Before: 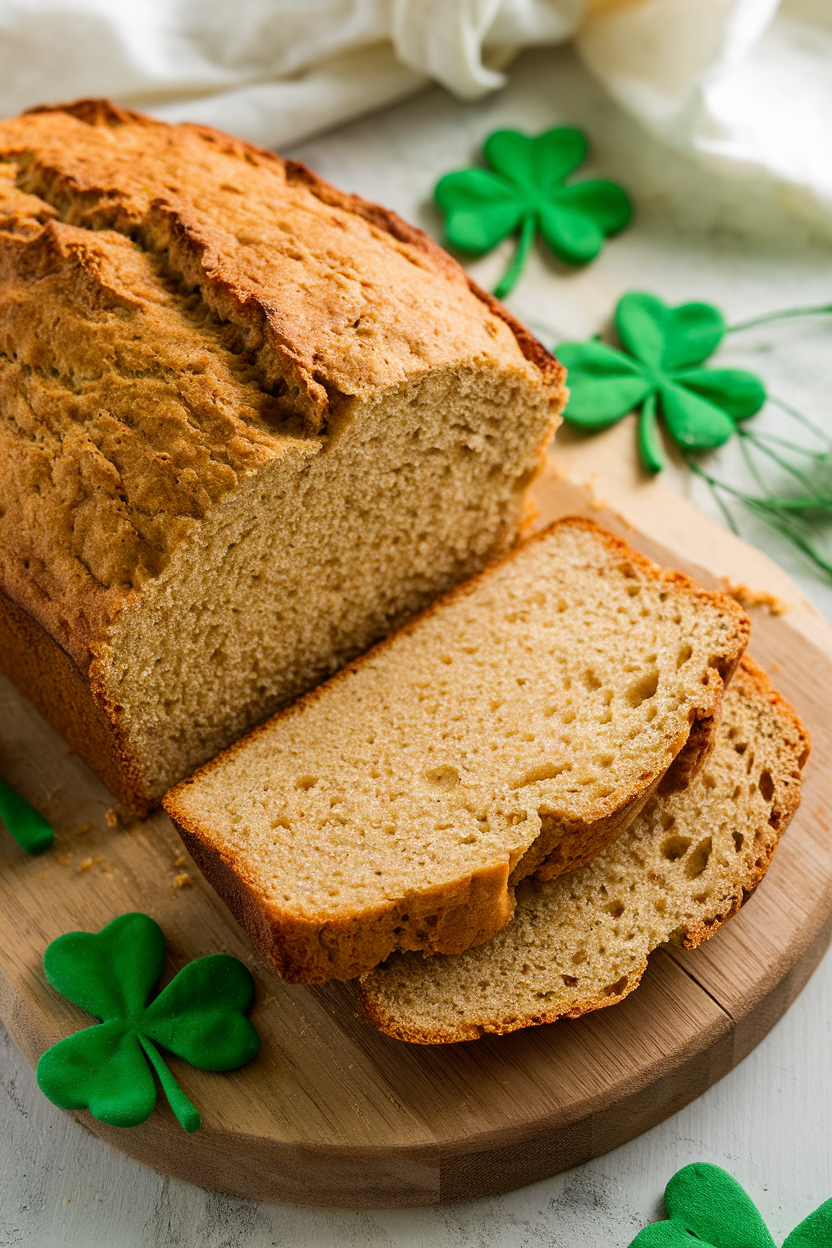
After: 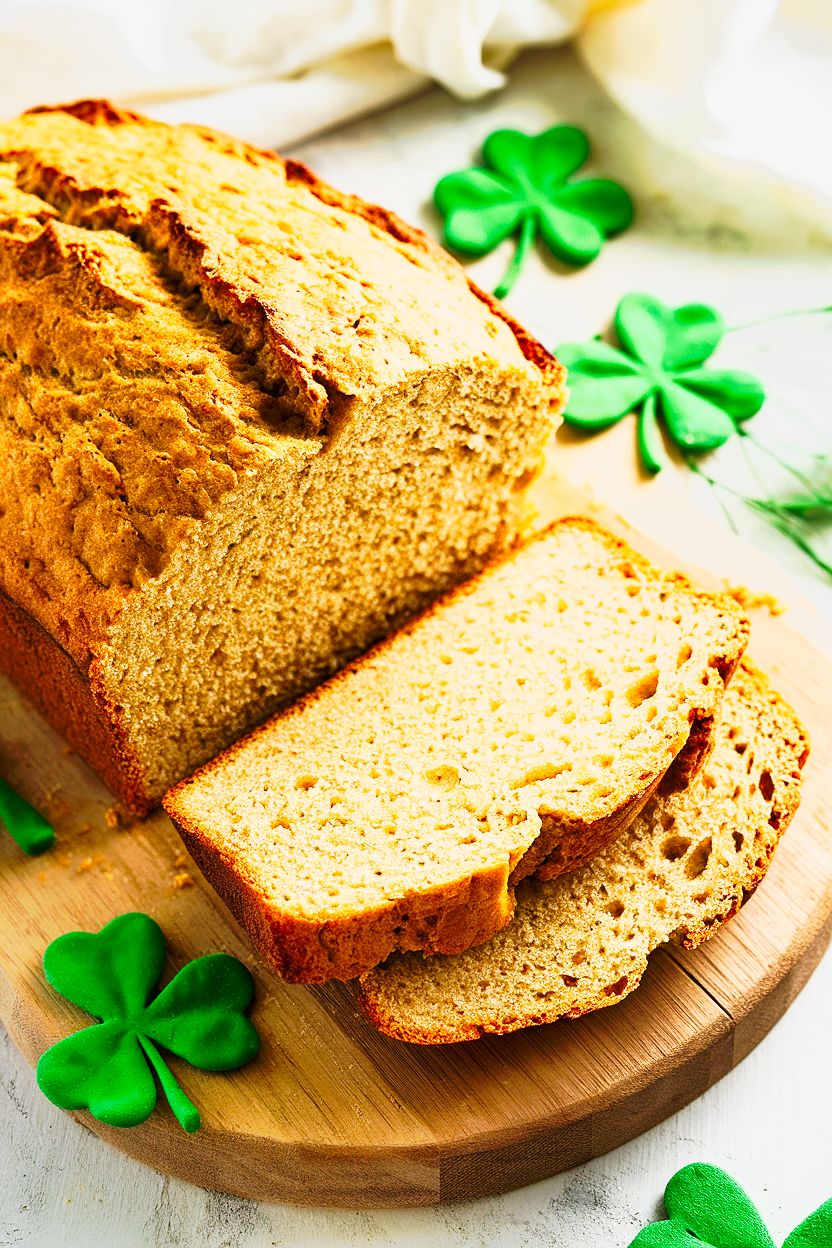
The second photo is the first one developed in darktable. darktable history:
tone curve: curves: ch0 [(0, 0) (0.003, 0.003) (0.011, 0.013) (0.025, 0.029) (0.044, 0.052) (0.069, 0.081) (0.1, 0.116) (0.136, 0.158) (0.177, 0.207) (0.224, 0.268) (0.277, 0.373) (0.335, 0.465) (0.399, 0.565) (0.468, 0.674) (0.543, 0.79) (0.623, 0.853) (0.709, 0.918) (0.801, 0.956) (0.898, 0.977) (1, 1)], preserve colors none
tone equalizer: -7 EV -0.63 EV, -6 EV 1 EV, -5 EV -0.45 EV, -4 EV 0.43 EV, -3 EV 0.41 EV, -2 EV 0.15 EV, -1 EV -0.15 EV, +0 EV -0.39 EV, smoothing diameter 25%, edges refinement/feathering 10, preserve details guided filter
sharpen: radius 1.272, amount 0.305, threshold 0
color contrast: green-magenta contrast 1.1, blue-yellow contrast 1.1, unbound 0
